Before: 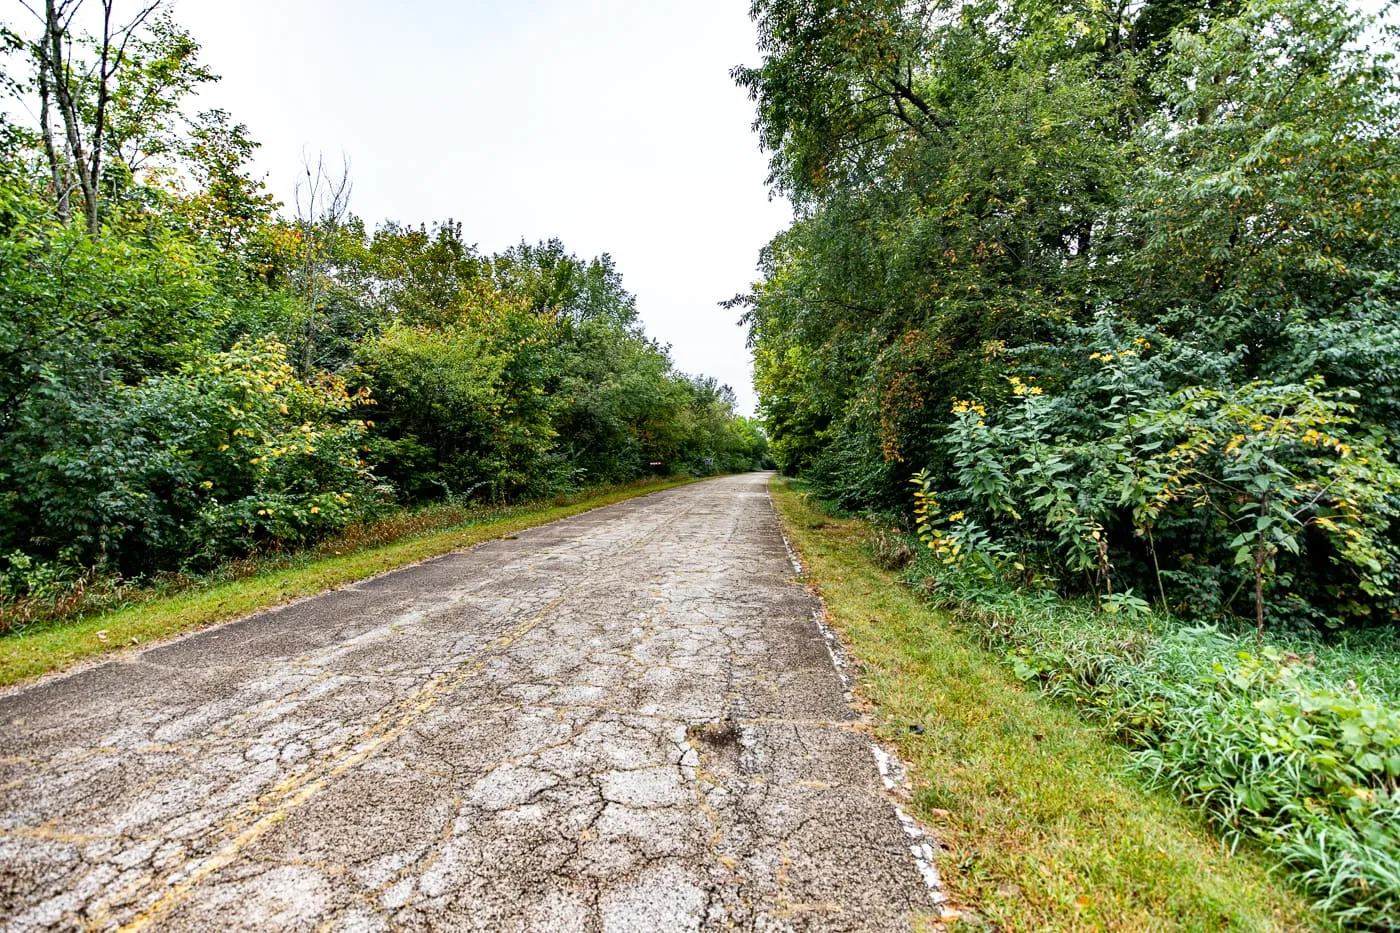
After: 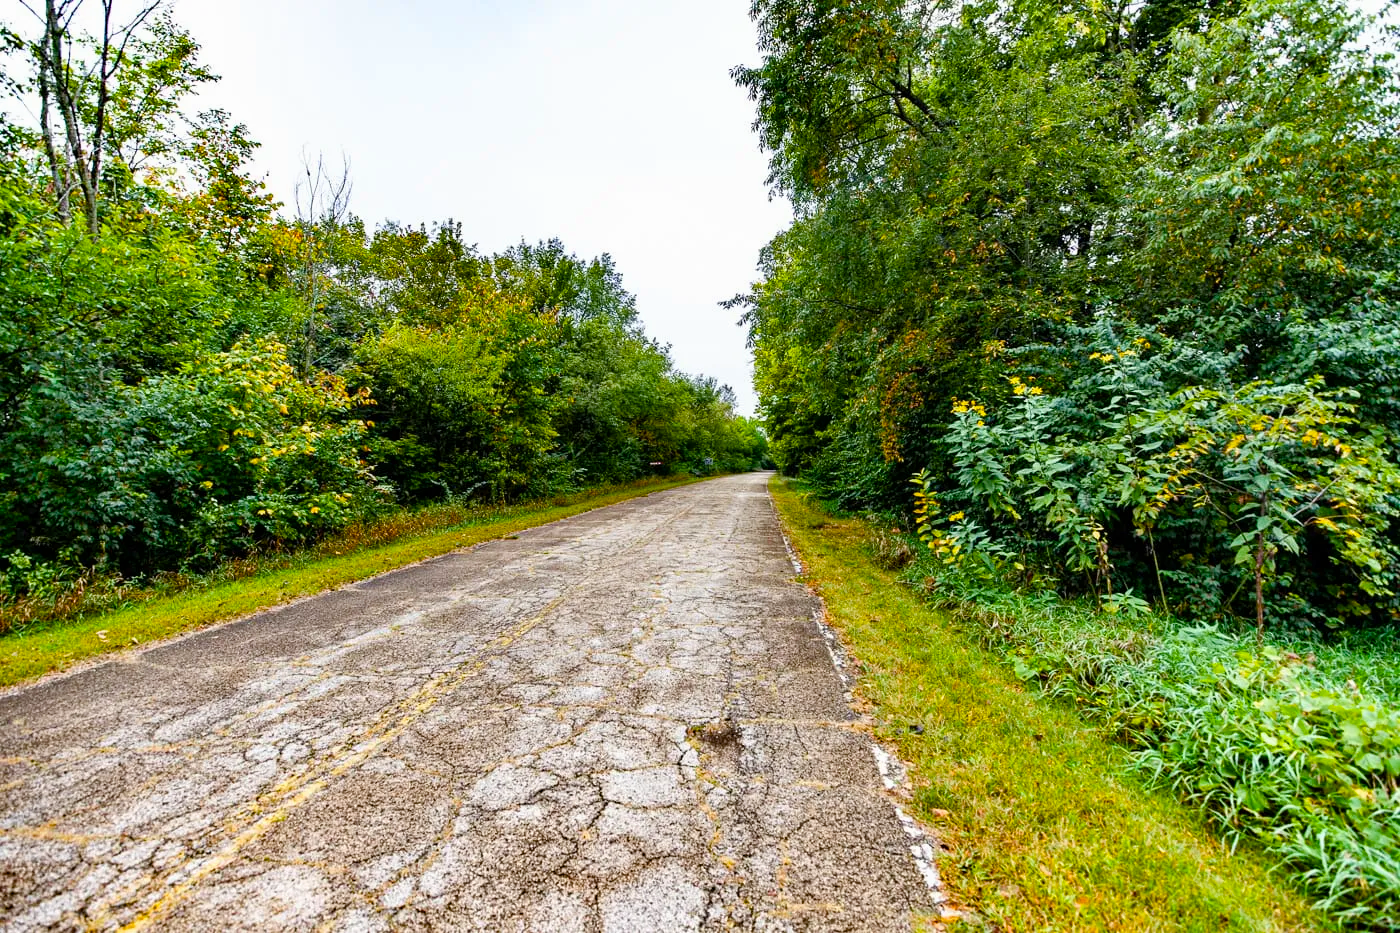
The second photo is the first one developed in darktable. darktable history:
color balance rgb: perceptual saturation grading › global saturation 36.741%, perceptual saturation grading › shadows 35.429%, perceptual brilliance grading › global brilliance 2.521%, perceptual brilliance grading › highlights -3.343%, perceptual brilliance grading › shadows 3.06%
